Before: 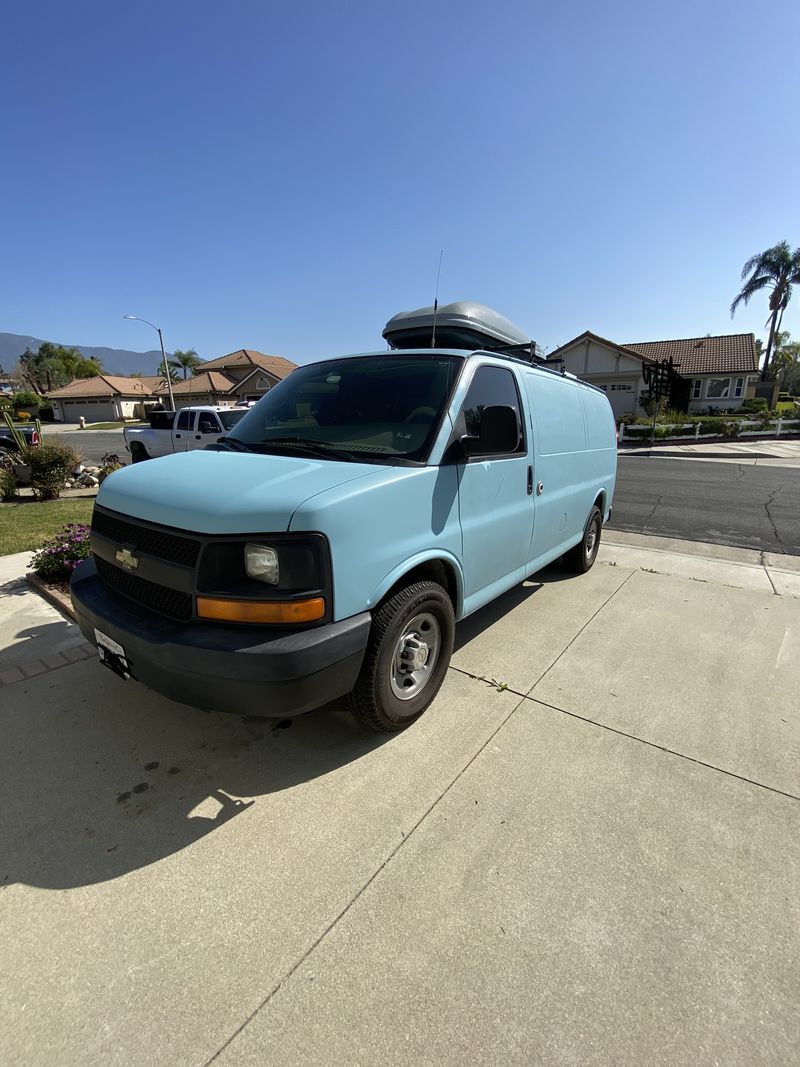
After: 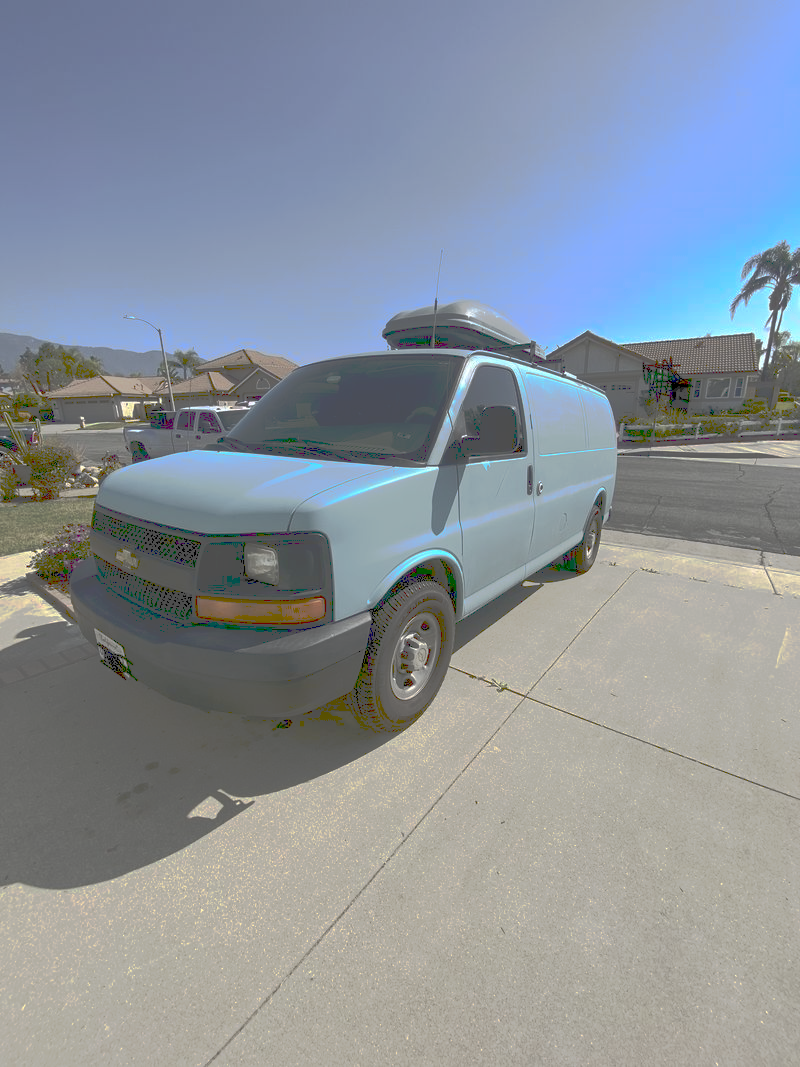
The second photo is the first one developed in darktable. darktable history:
tone curve: curves: ch0 [(0, 0) (0.003, 0.322) (0.011, 0.327) (0.025, 0.345) (0.044, 0.365) (0.069, 0.378) (0.1, 0.391) (0.136, 0.403) (0.177, 0.412) (0.224, 0.429) (0.277, 0.448) (0.335, 0.474) (0.399, 0.503) (0.468, 0.537) (0.543, 0.57) (0.623, 0.61) (0.709, 0.653) (0.801, 0.699) (0.898, 0.75) (1, 1)], preserve colors none
contrast brightness saturation: contrast 0.28
